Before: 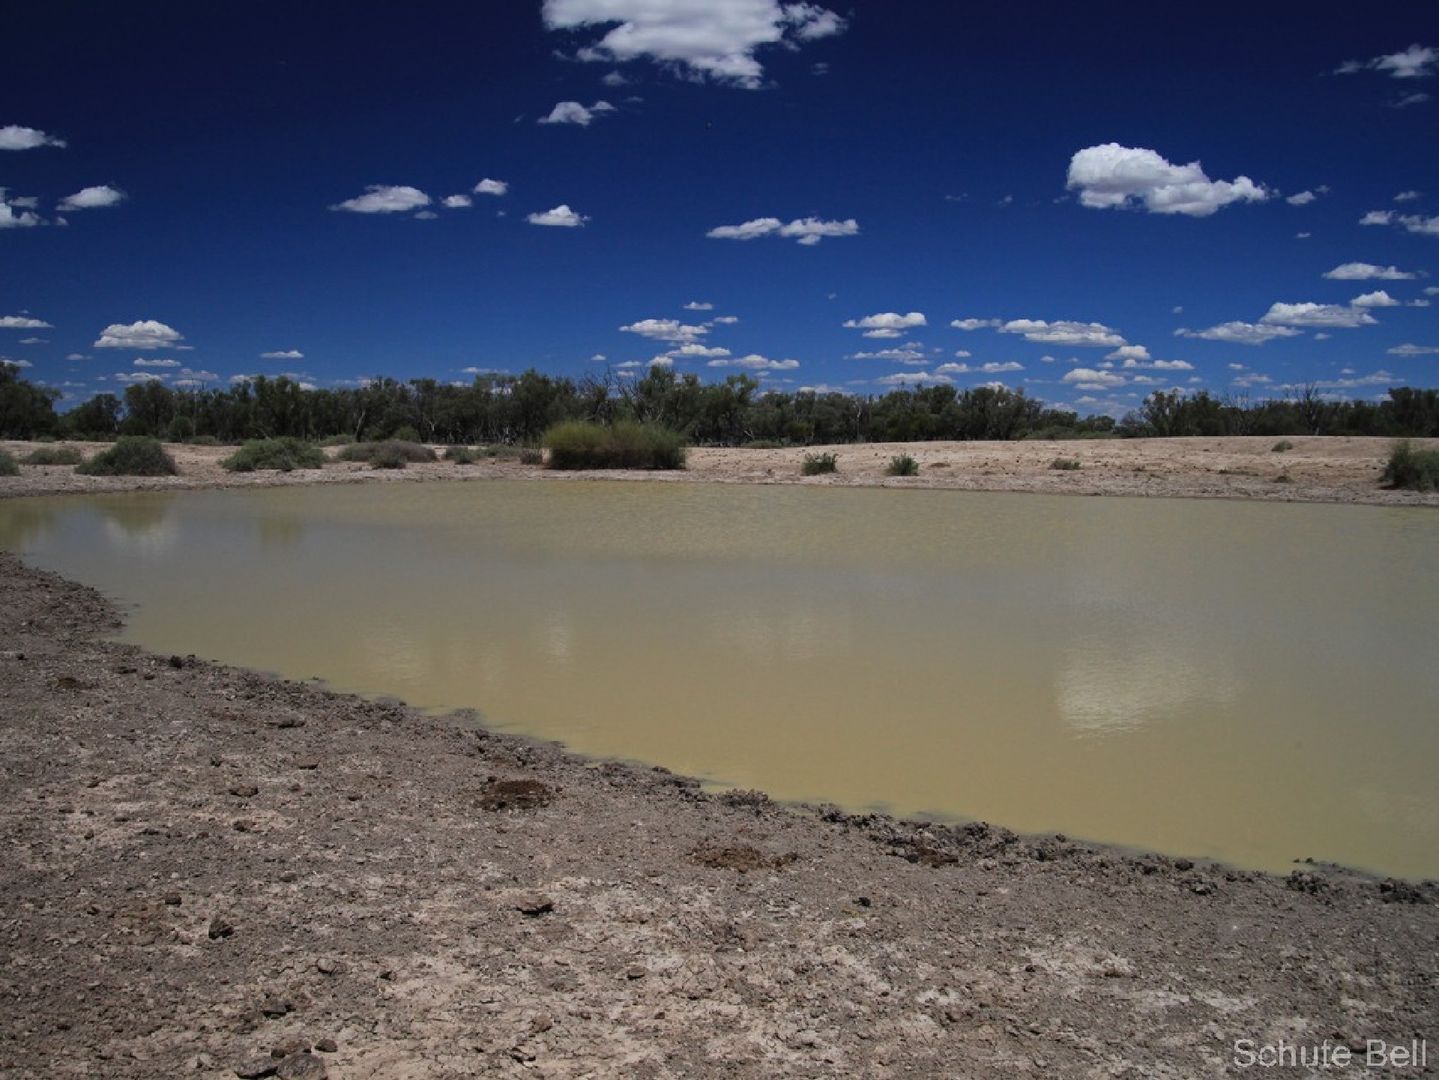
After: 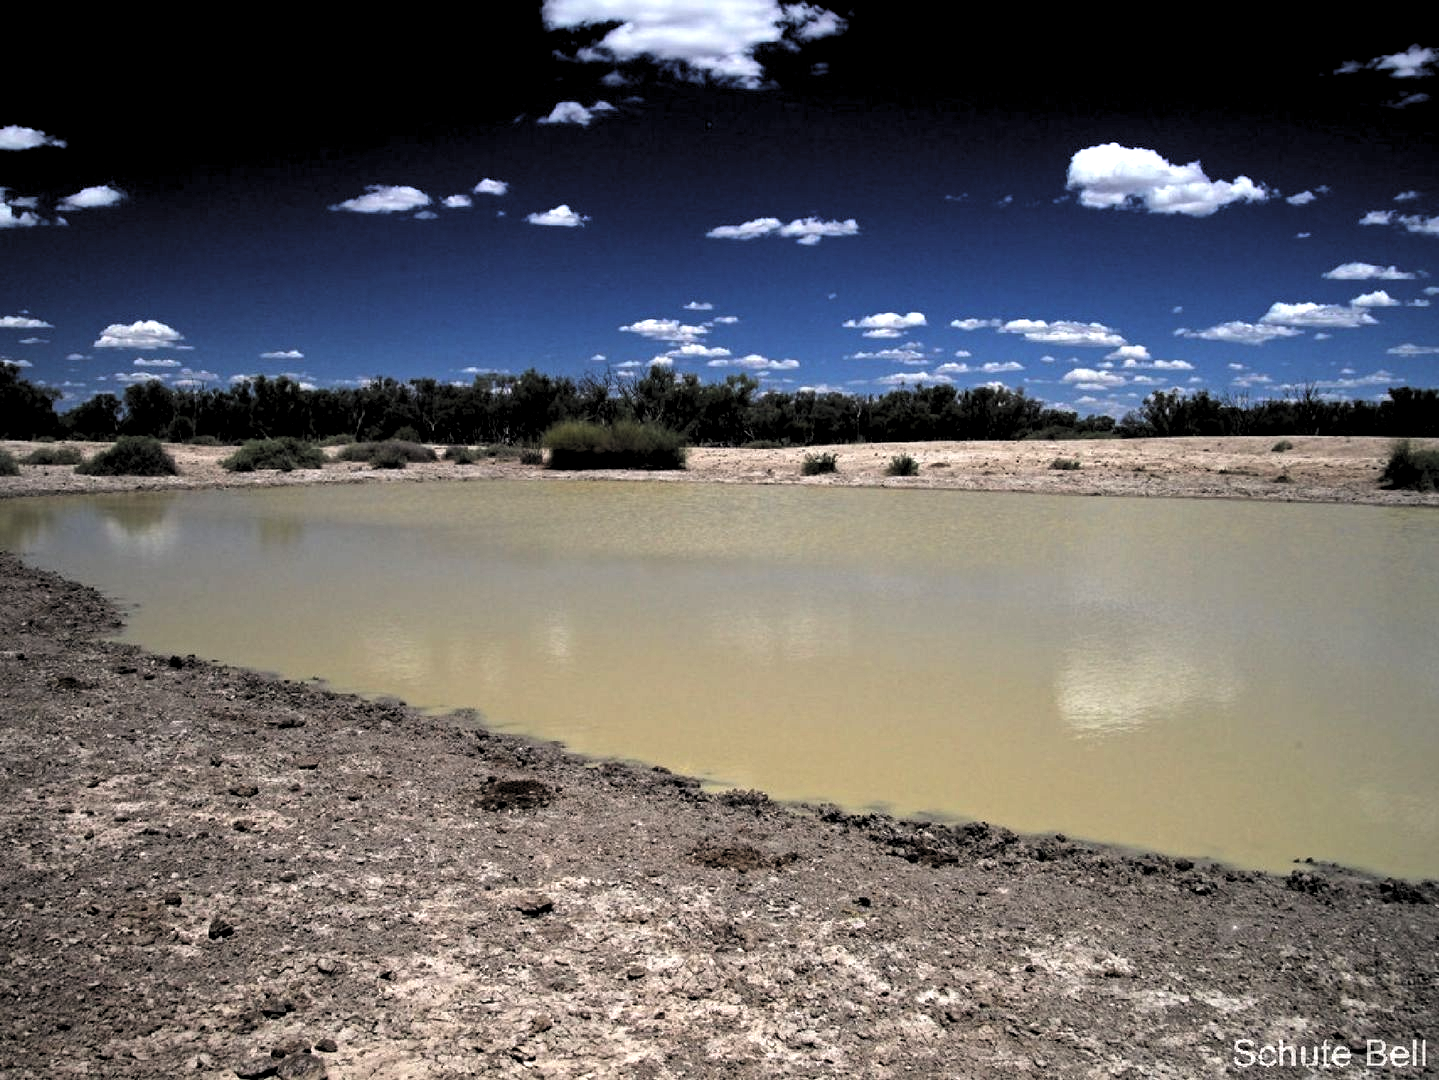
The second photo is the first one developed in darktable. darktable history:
shadows and highlights: radius 171.43, shadows 26.64, white point adjustment 3.26, highlights -68.67, soften with gaussian
exposure: black level correction 0, exposure 0.693 EV, compensate exposure bias true, compensate highlight preservation false
levels: levels [0.182, 0.542, 0.902]
